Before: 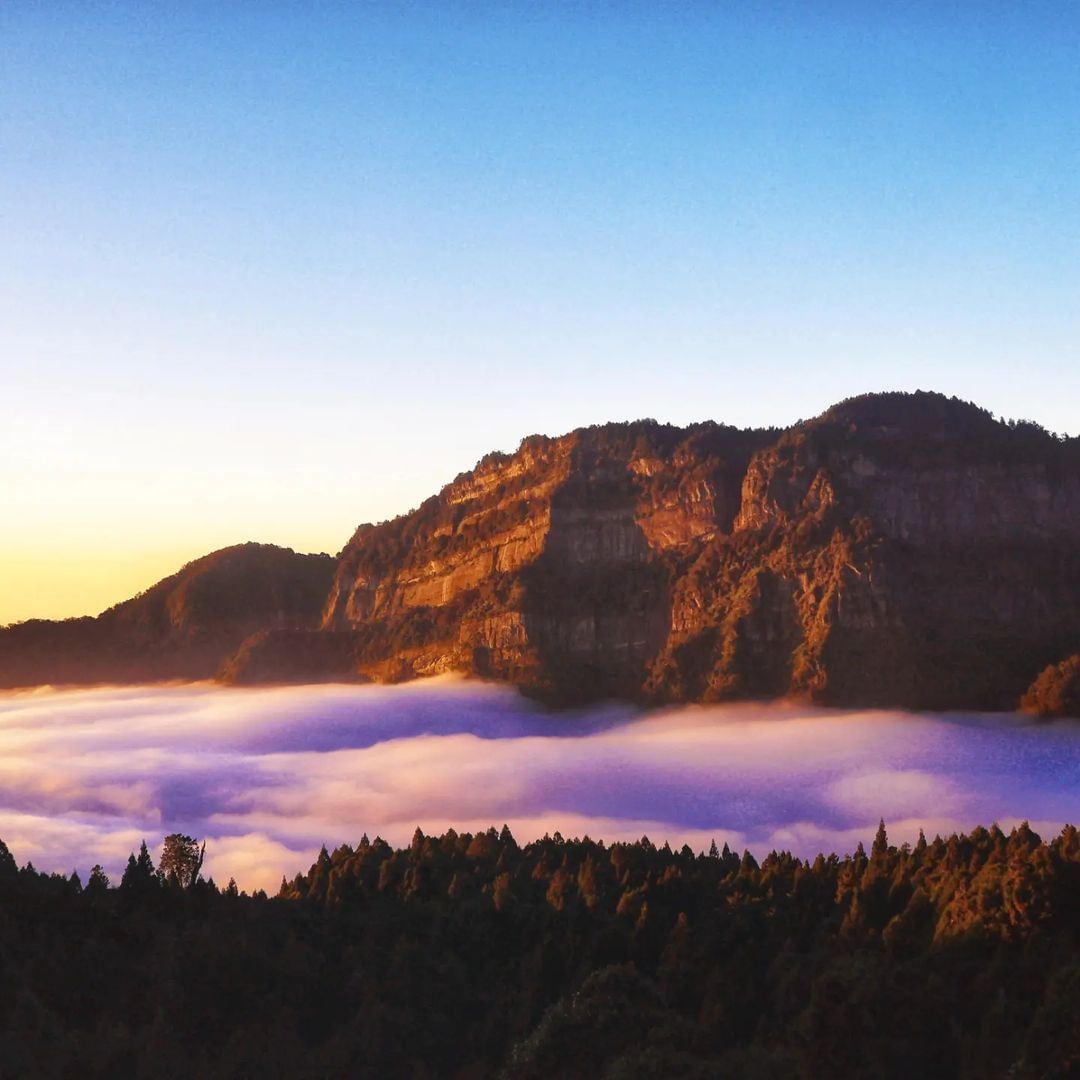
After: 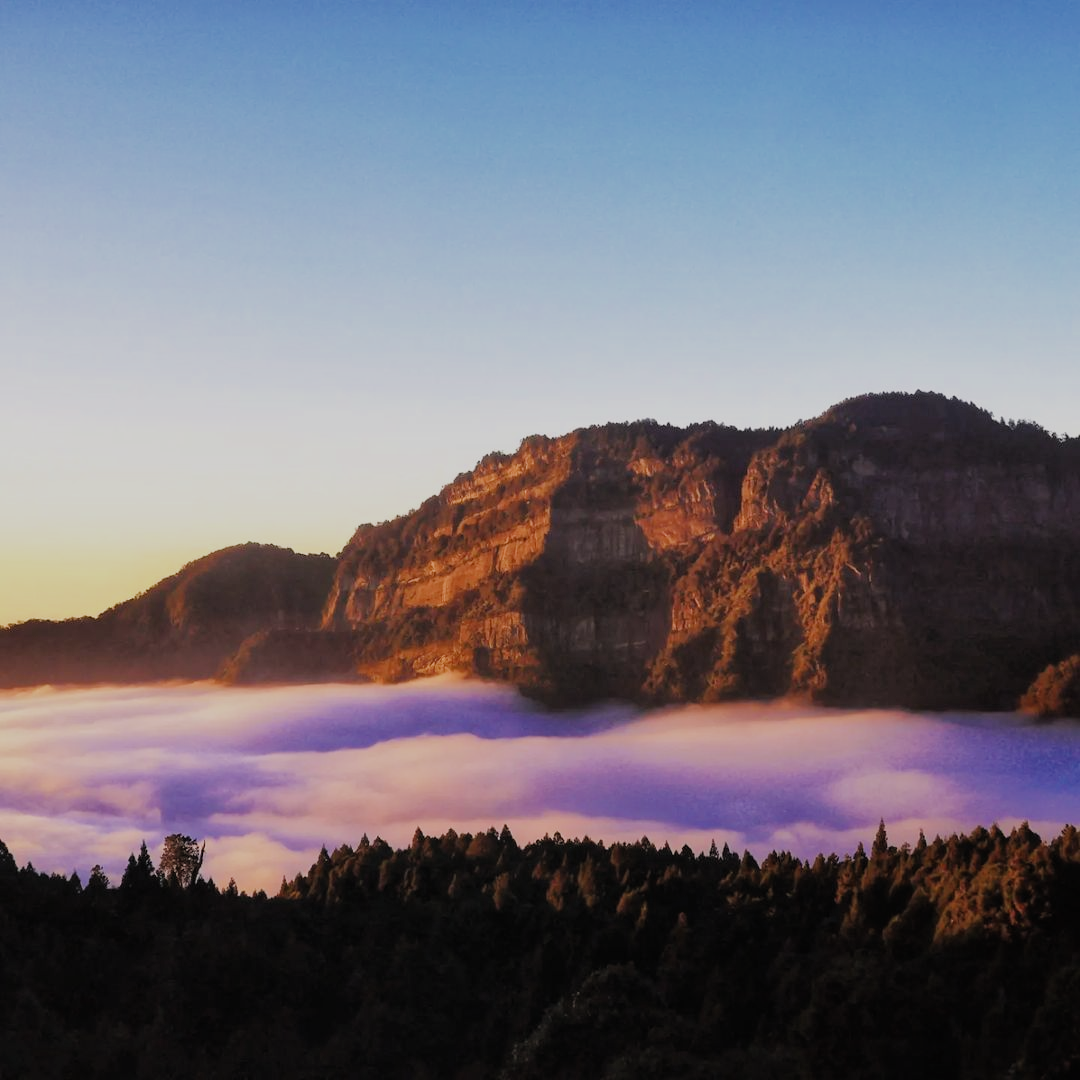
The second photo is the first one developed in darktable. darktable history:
filmic rgb: black relative exposure -7.25 EV, white relative exposure 5.1 EV, threshold 5.97 EV, hardness 3.21, add noise in highlights 0.001, preserve chrominance max RGB, color science v3 (2019), use custom middle-gray values true, contrast in highlights soft, enable highlight reconstruction true
